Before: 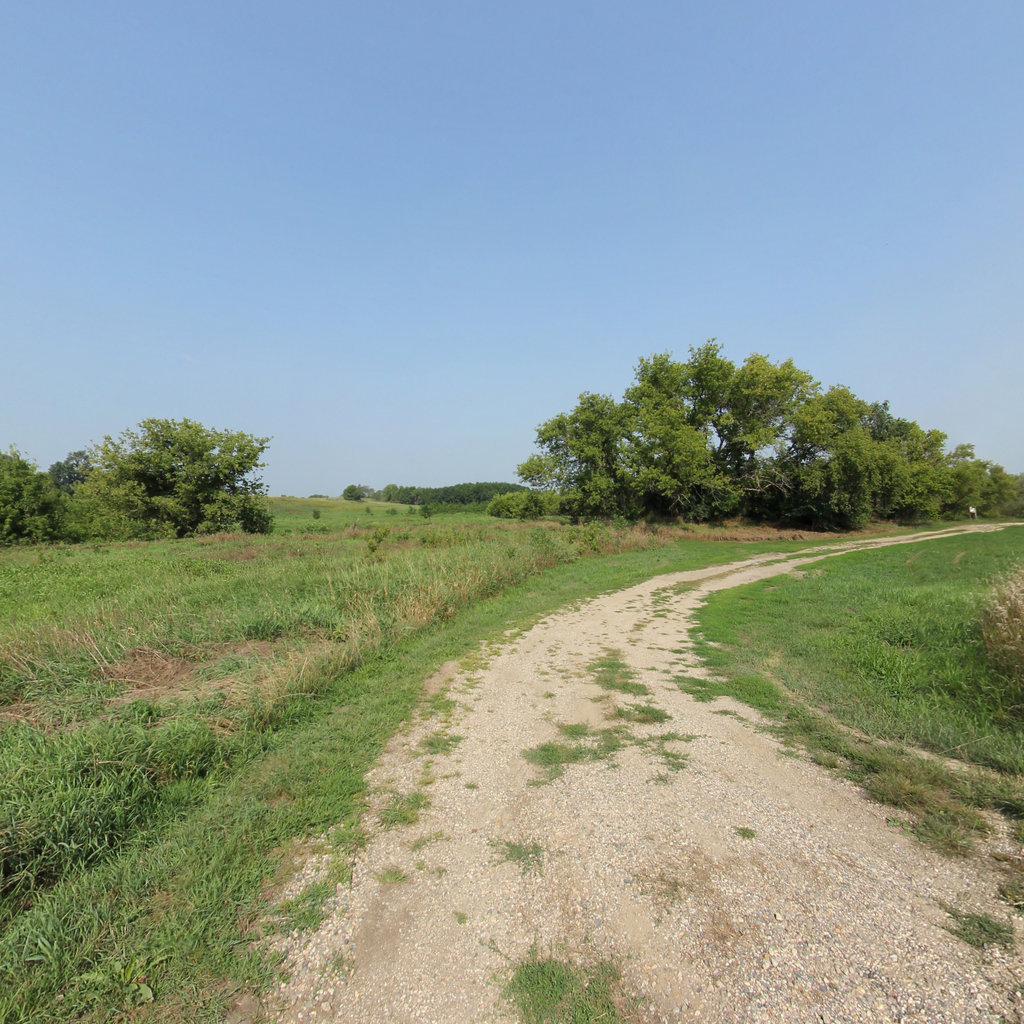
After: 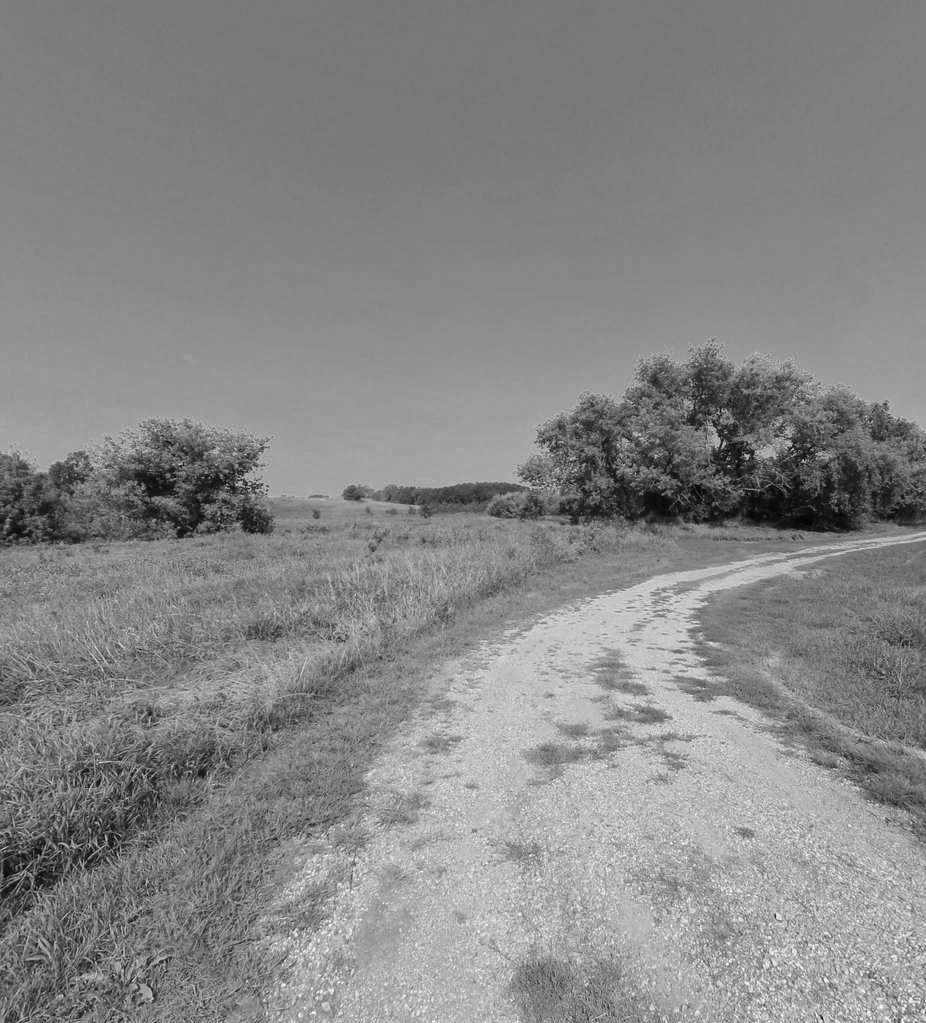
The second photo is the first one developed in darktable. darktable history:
tone equalizer: -8 EV -0.002 EV, -7 EV 0.005 EV, -6 EV -0.009 EV, -5 EV 0.011 EV, -4 EV -0.012 EV, -3 EV 0.007 EV, -2 EV -0.062 EV, -1 EV -0.293 EV, +0 EV -0.582 EV, smoothing diameter 2%, edges refinement/feathering 20, mask exposure compensation -1.57 EV, filter diffusion 5
exposure: black level correction 0, compensate exposure bias true, compensate highlight preservation false
color balance rgb: perceptual saturation grading › global saturation 20%, global vibrance 10%
crop: right 9.509%, bottom 0.031%
color zones: curves: ch0 [(0.002, 0.593) (0.143, 0.417) (0.285, 0.541) (0.455, 0.289) (0.608, 0.327) (0.727, 0.283) (0.869, 0.571) (1, 0.603)]; ch1 [(0, 0) (0.143, 0) (0.286, 0) (0.429, 0) (0.571, 0) (0.714, 0) (0.857, 0)]
